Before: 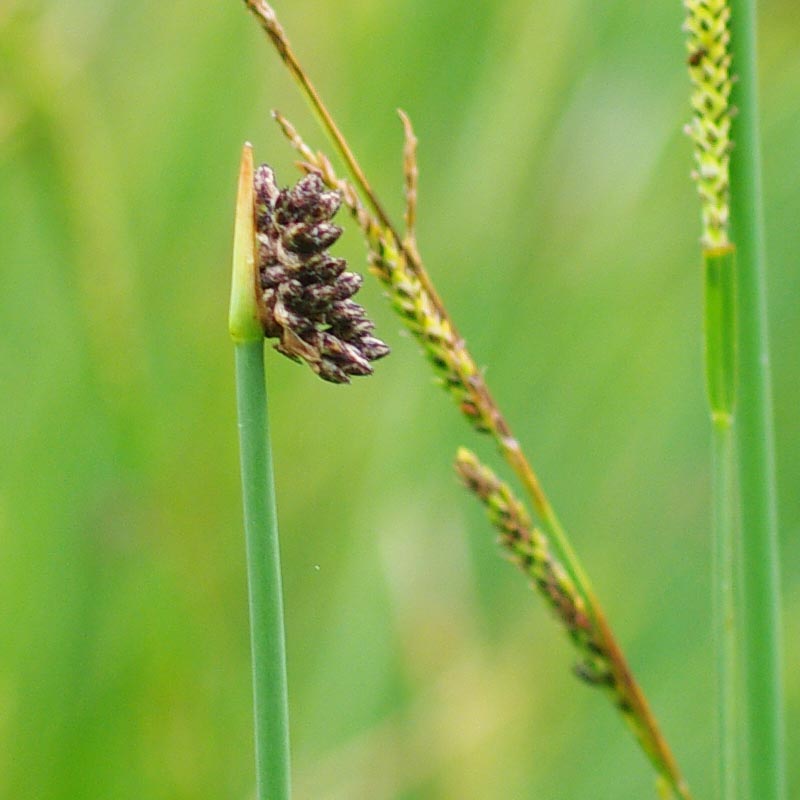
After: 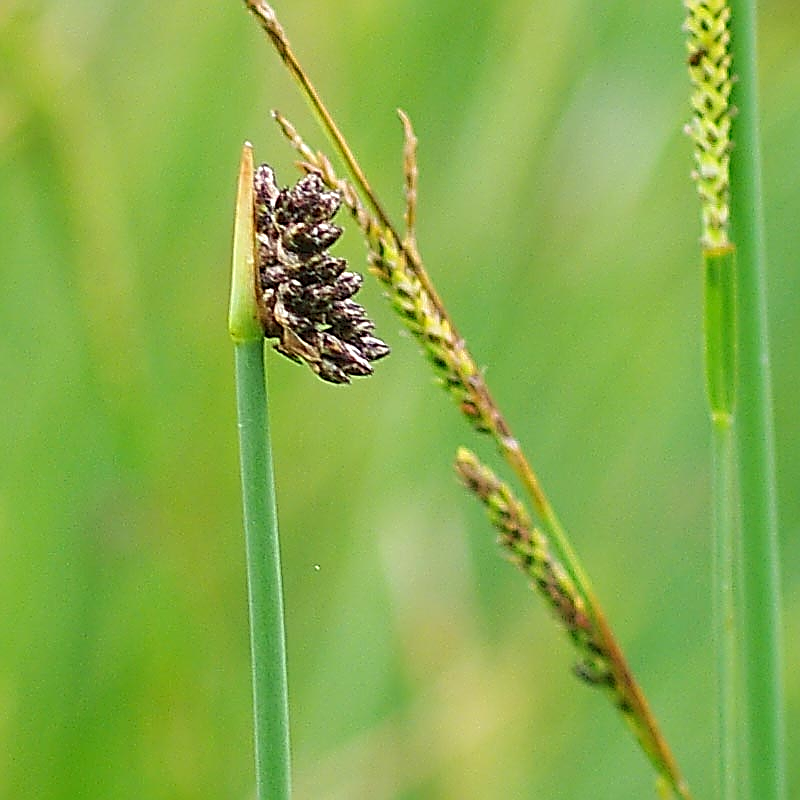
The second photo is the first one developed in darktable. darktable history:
sharpen: amount 1.856
